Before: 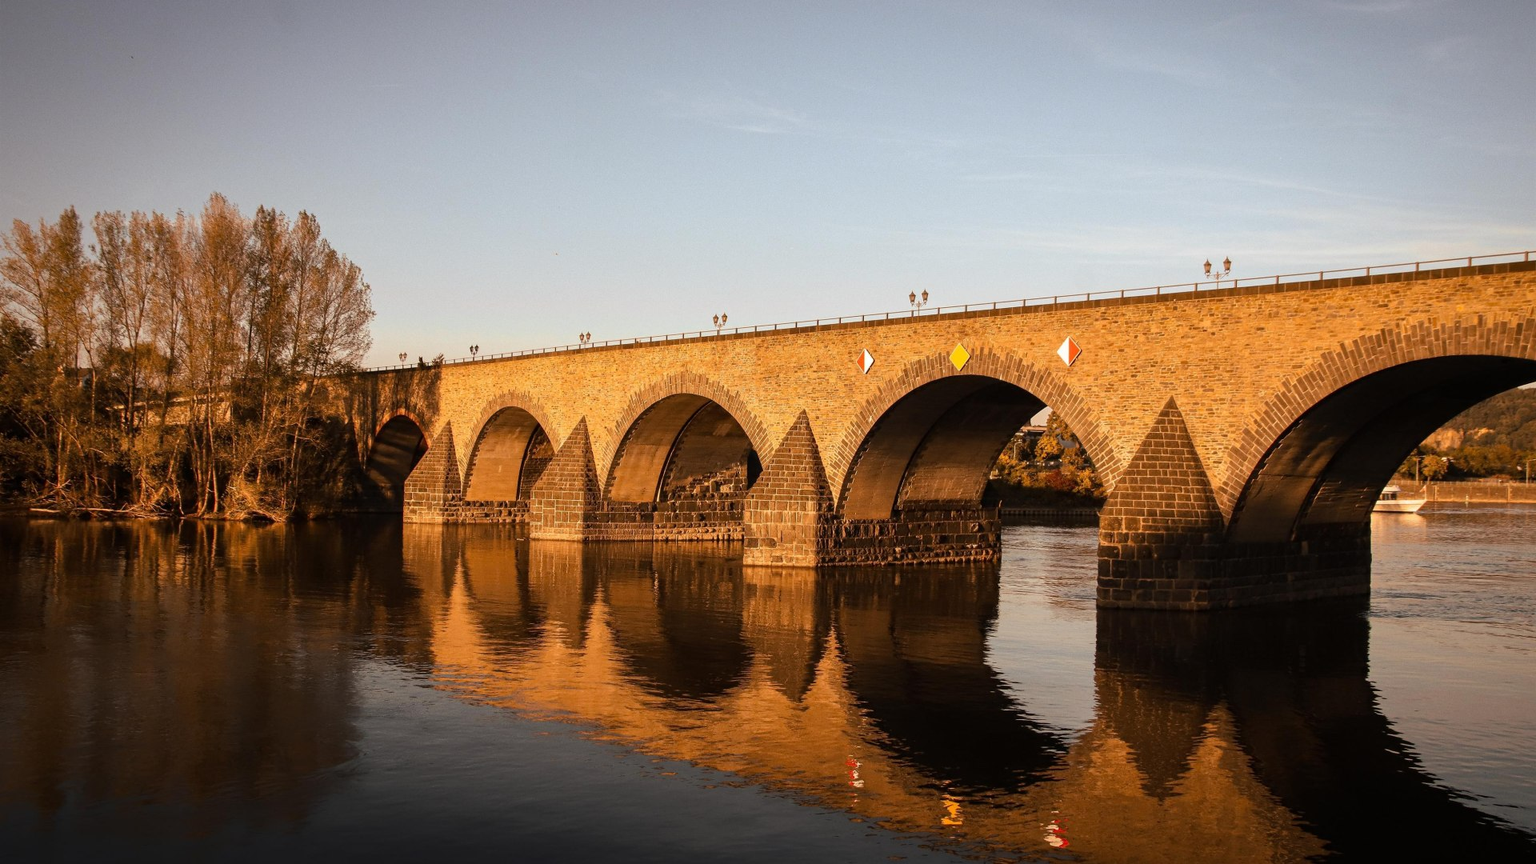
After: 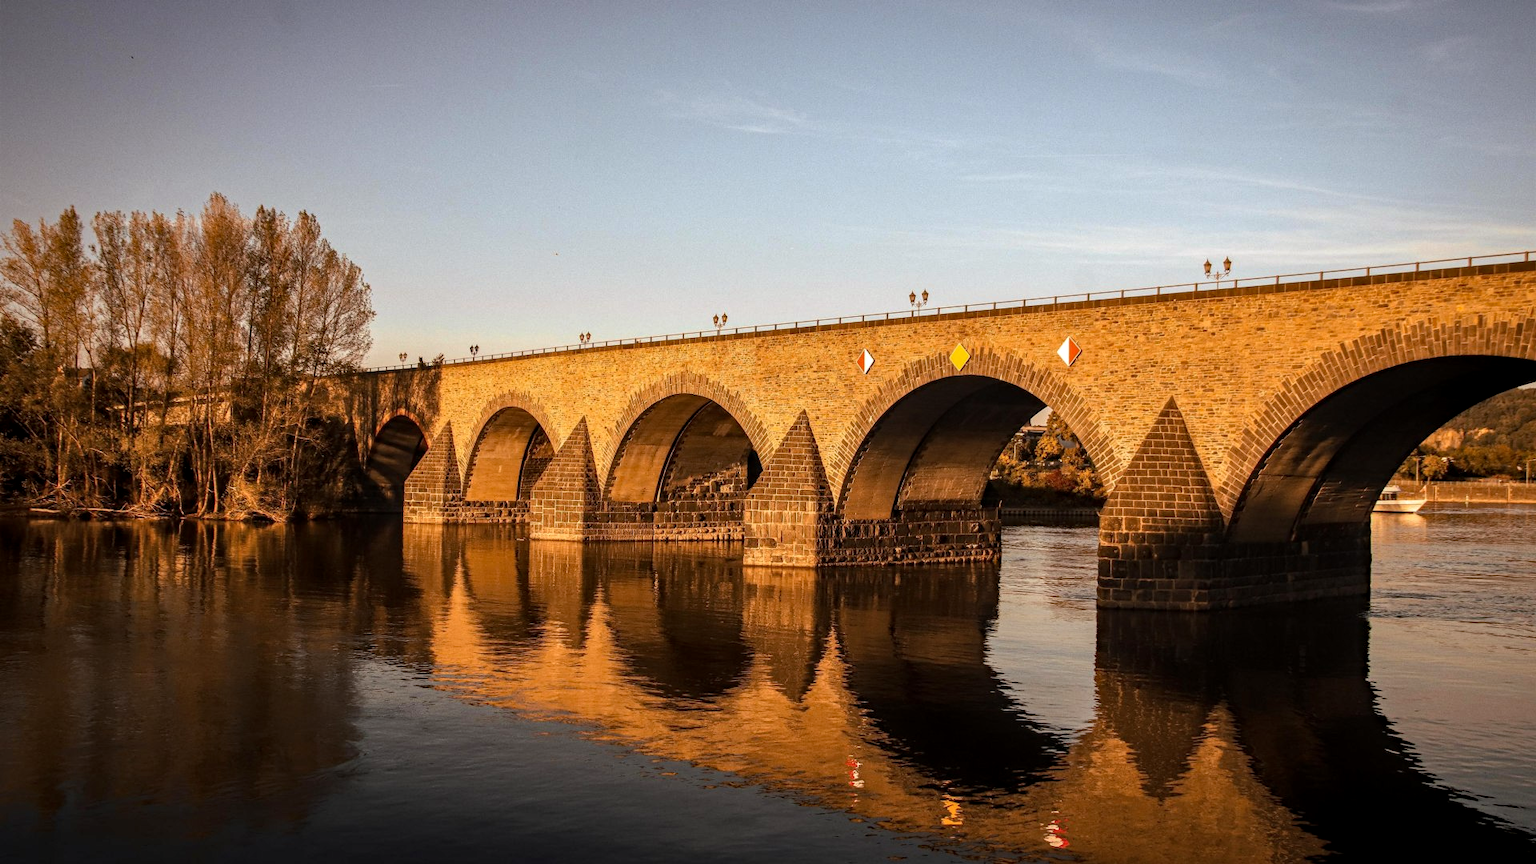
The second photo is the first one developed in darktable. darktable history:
local contrast: on, module defaults
haze removal: strength 0.29, distance 0.25, compatibility mode true, adaptive false
